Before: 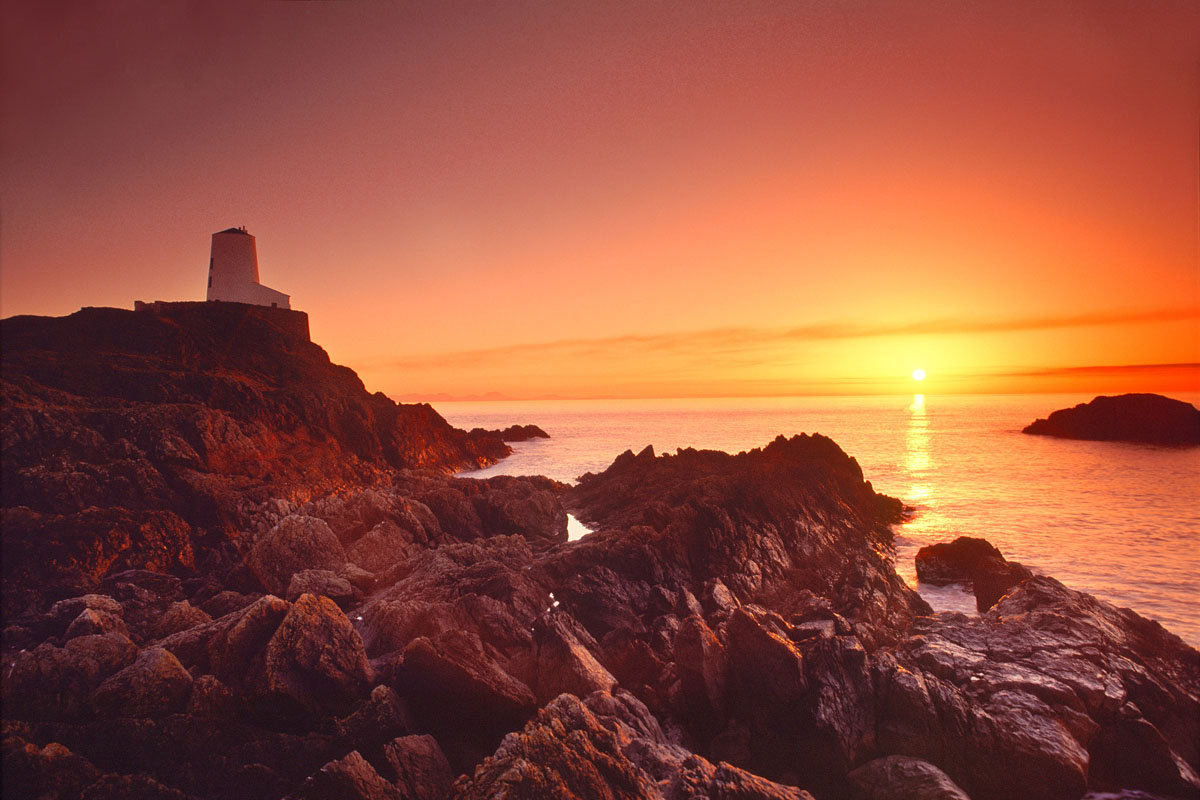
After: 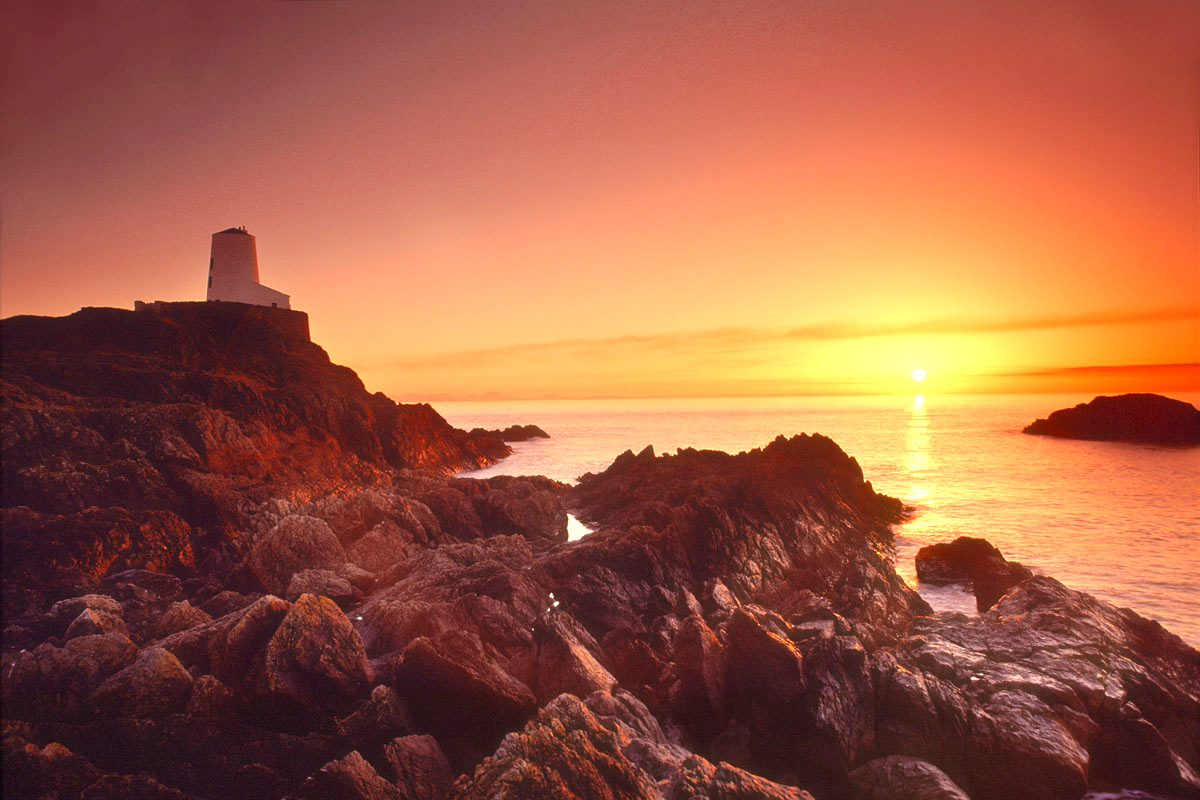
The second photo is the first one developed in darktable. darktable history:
exposure: black level correction 0.003, exposure 0.383 EV, compensate highlight preservation false
haze removal: strength -0.1, adaptive false
